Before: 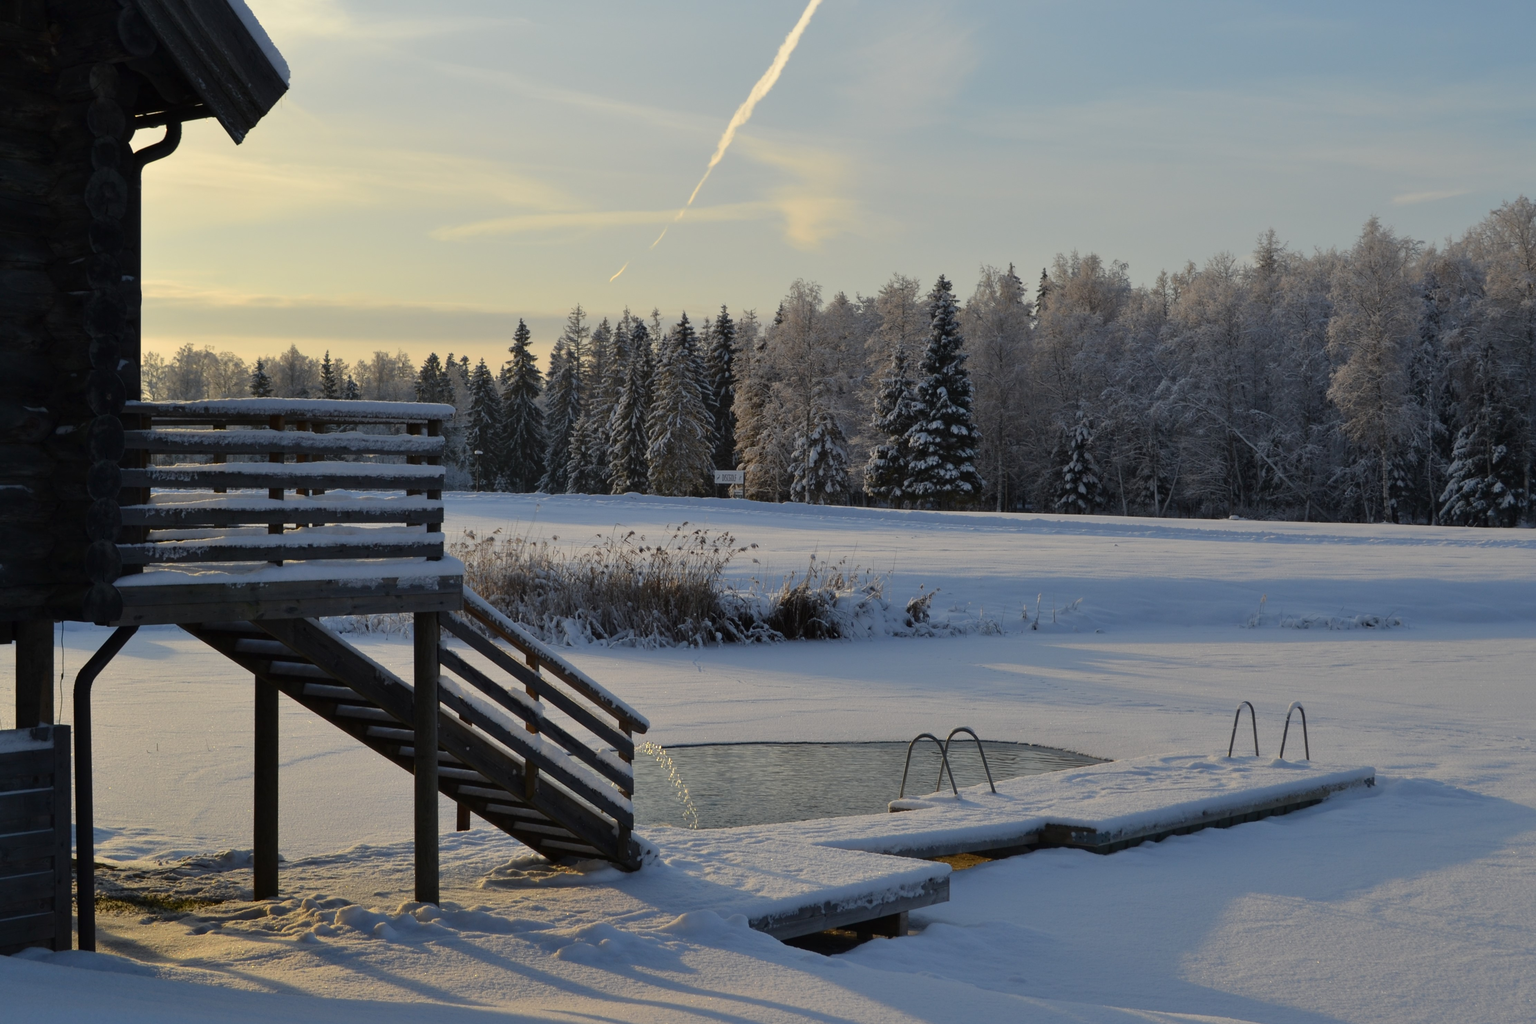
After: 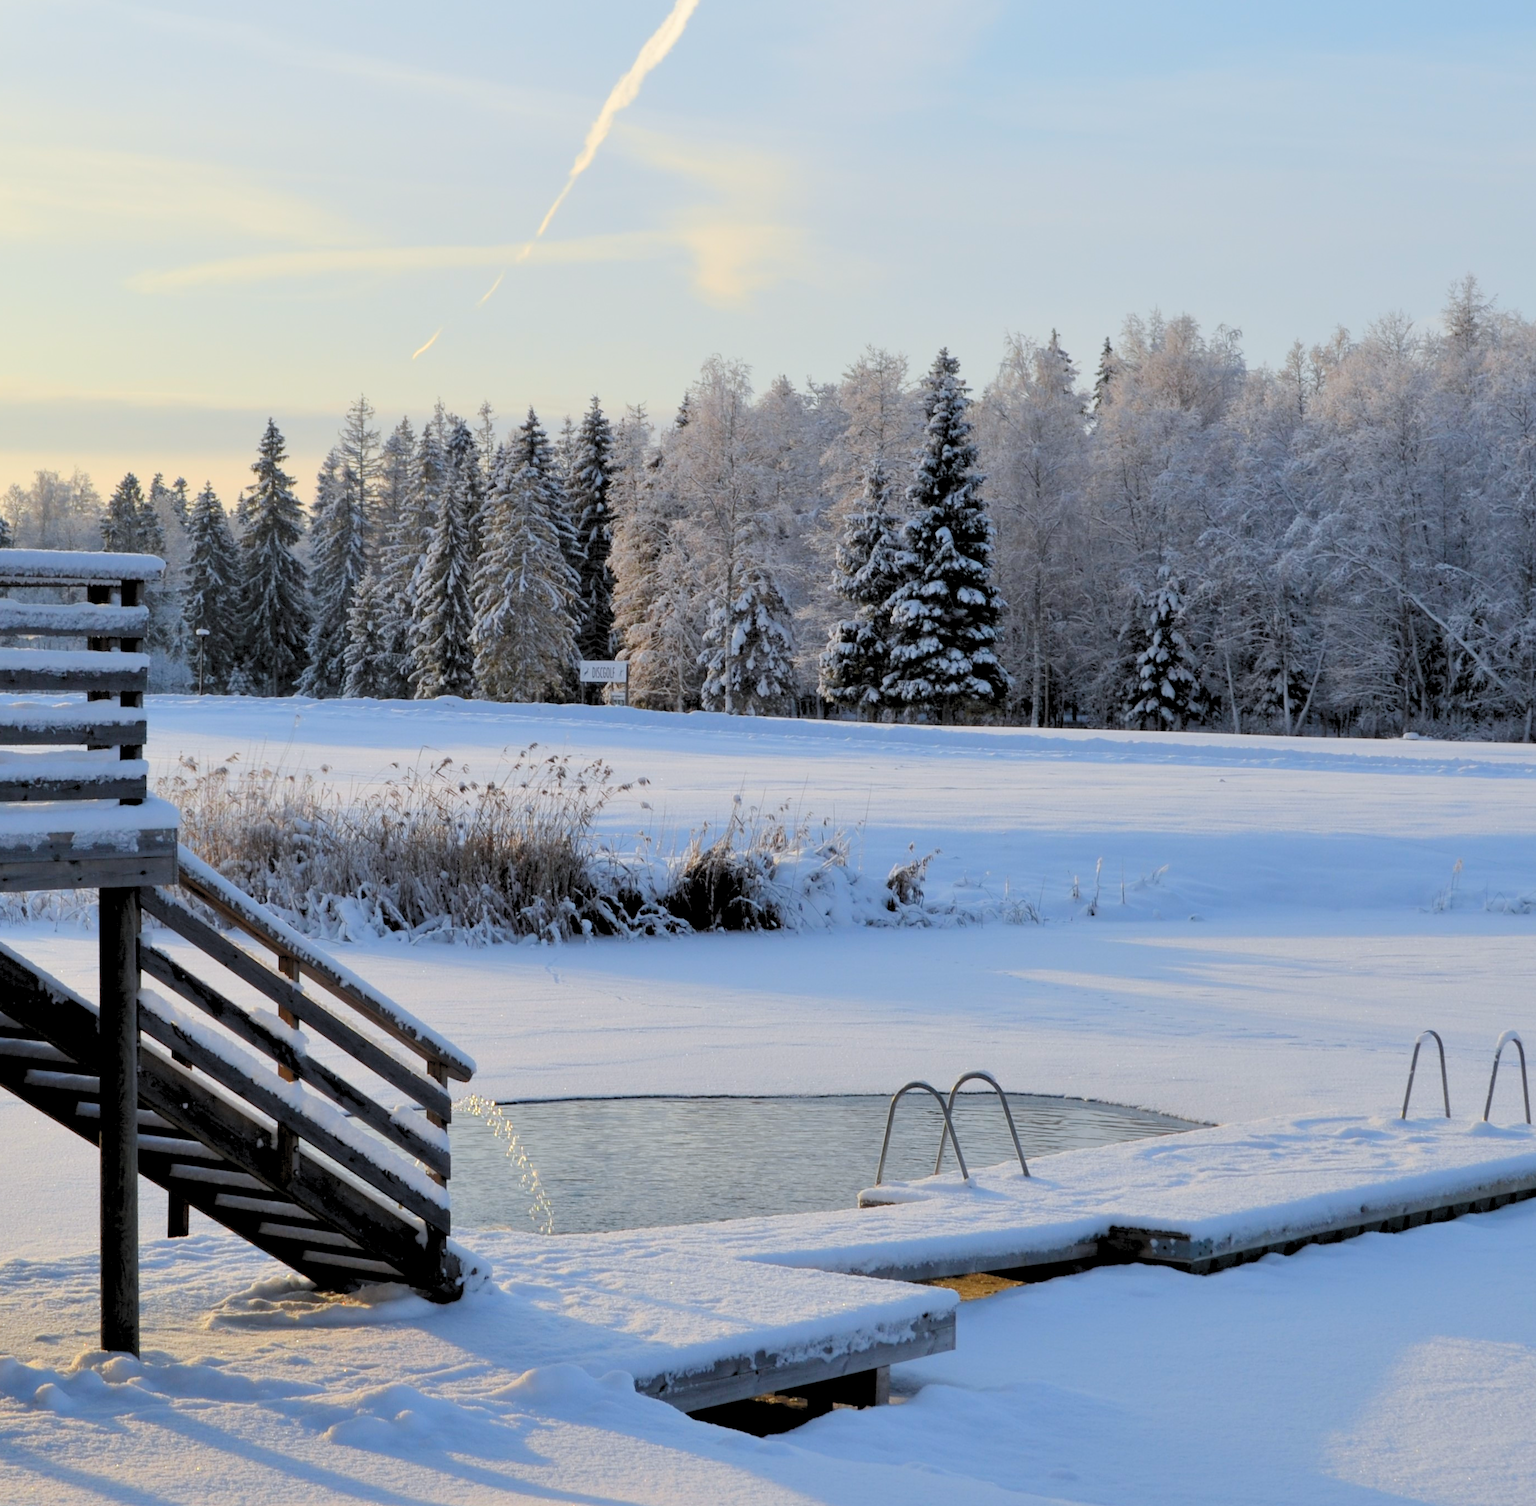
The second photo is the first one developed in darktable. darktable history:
crop and rotate: left 22.929%, top 5.623%, right 14.528%, bottom 2.349%
contrast brightness saturation: contrast 0.052, brightness 0.066, saturation 0.006
levels: levels [0.093, 0.434, 0.988]
color correction: highlights a* -0.697, highlights b* -9.22
